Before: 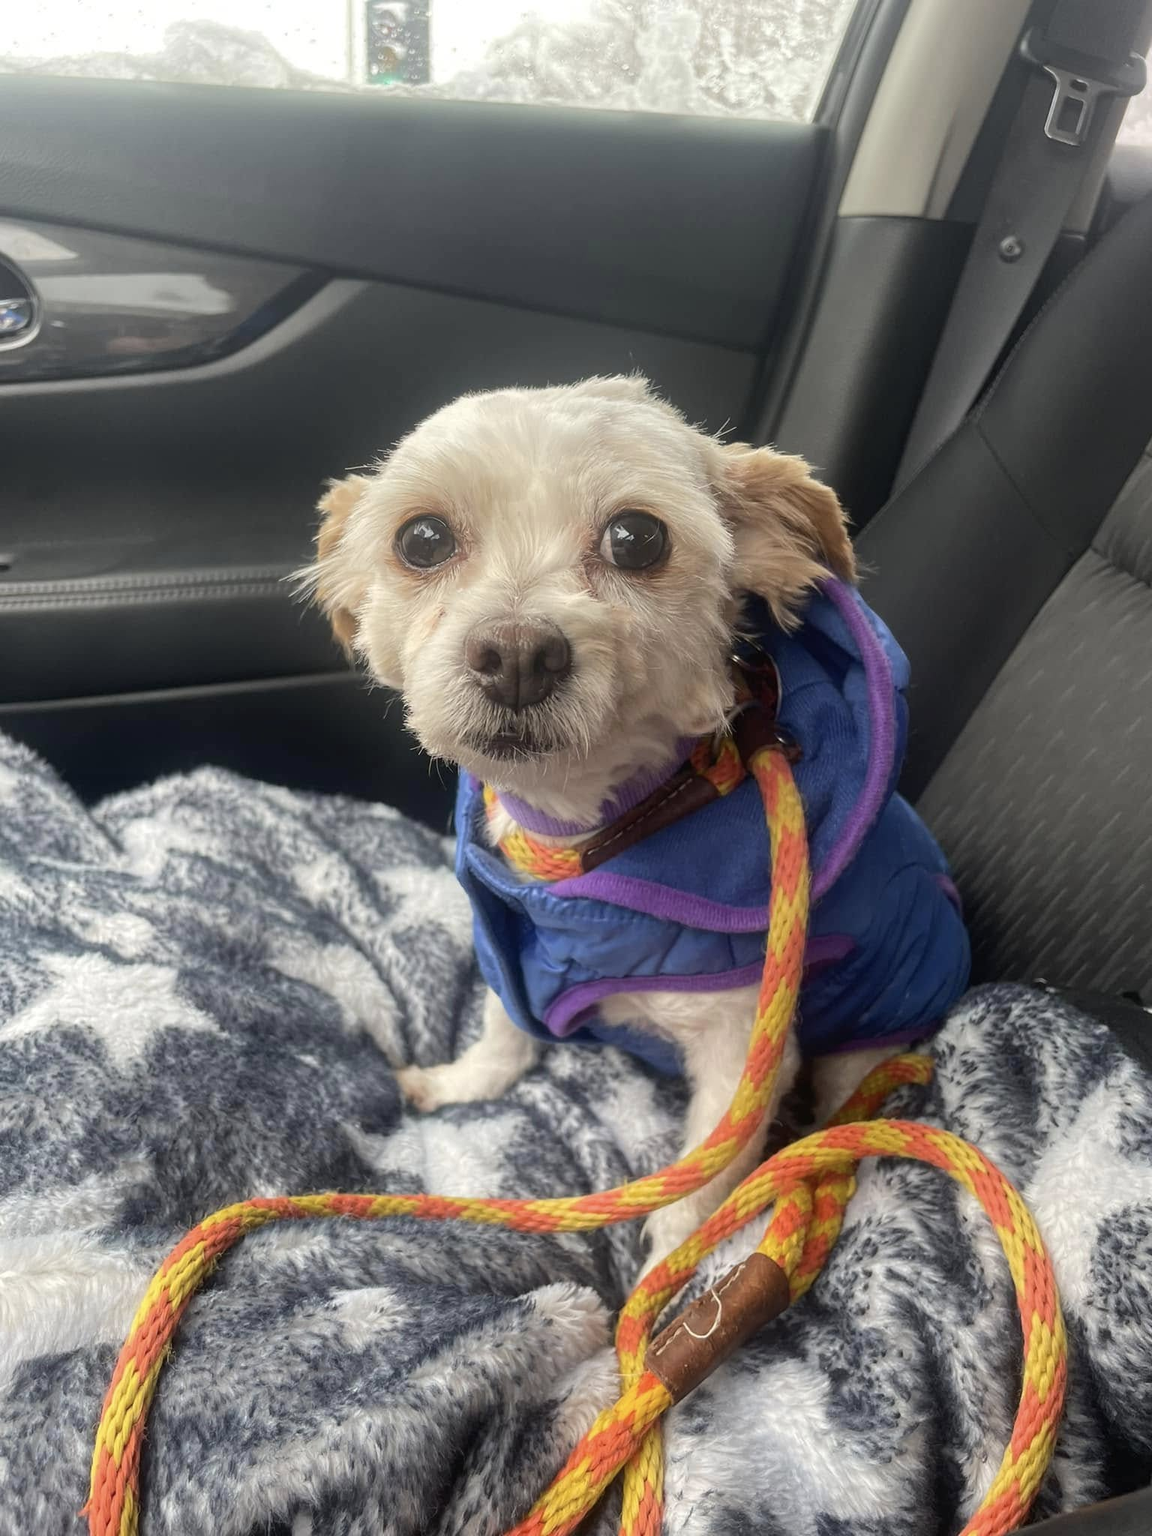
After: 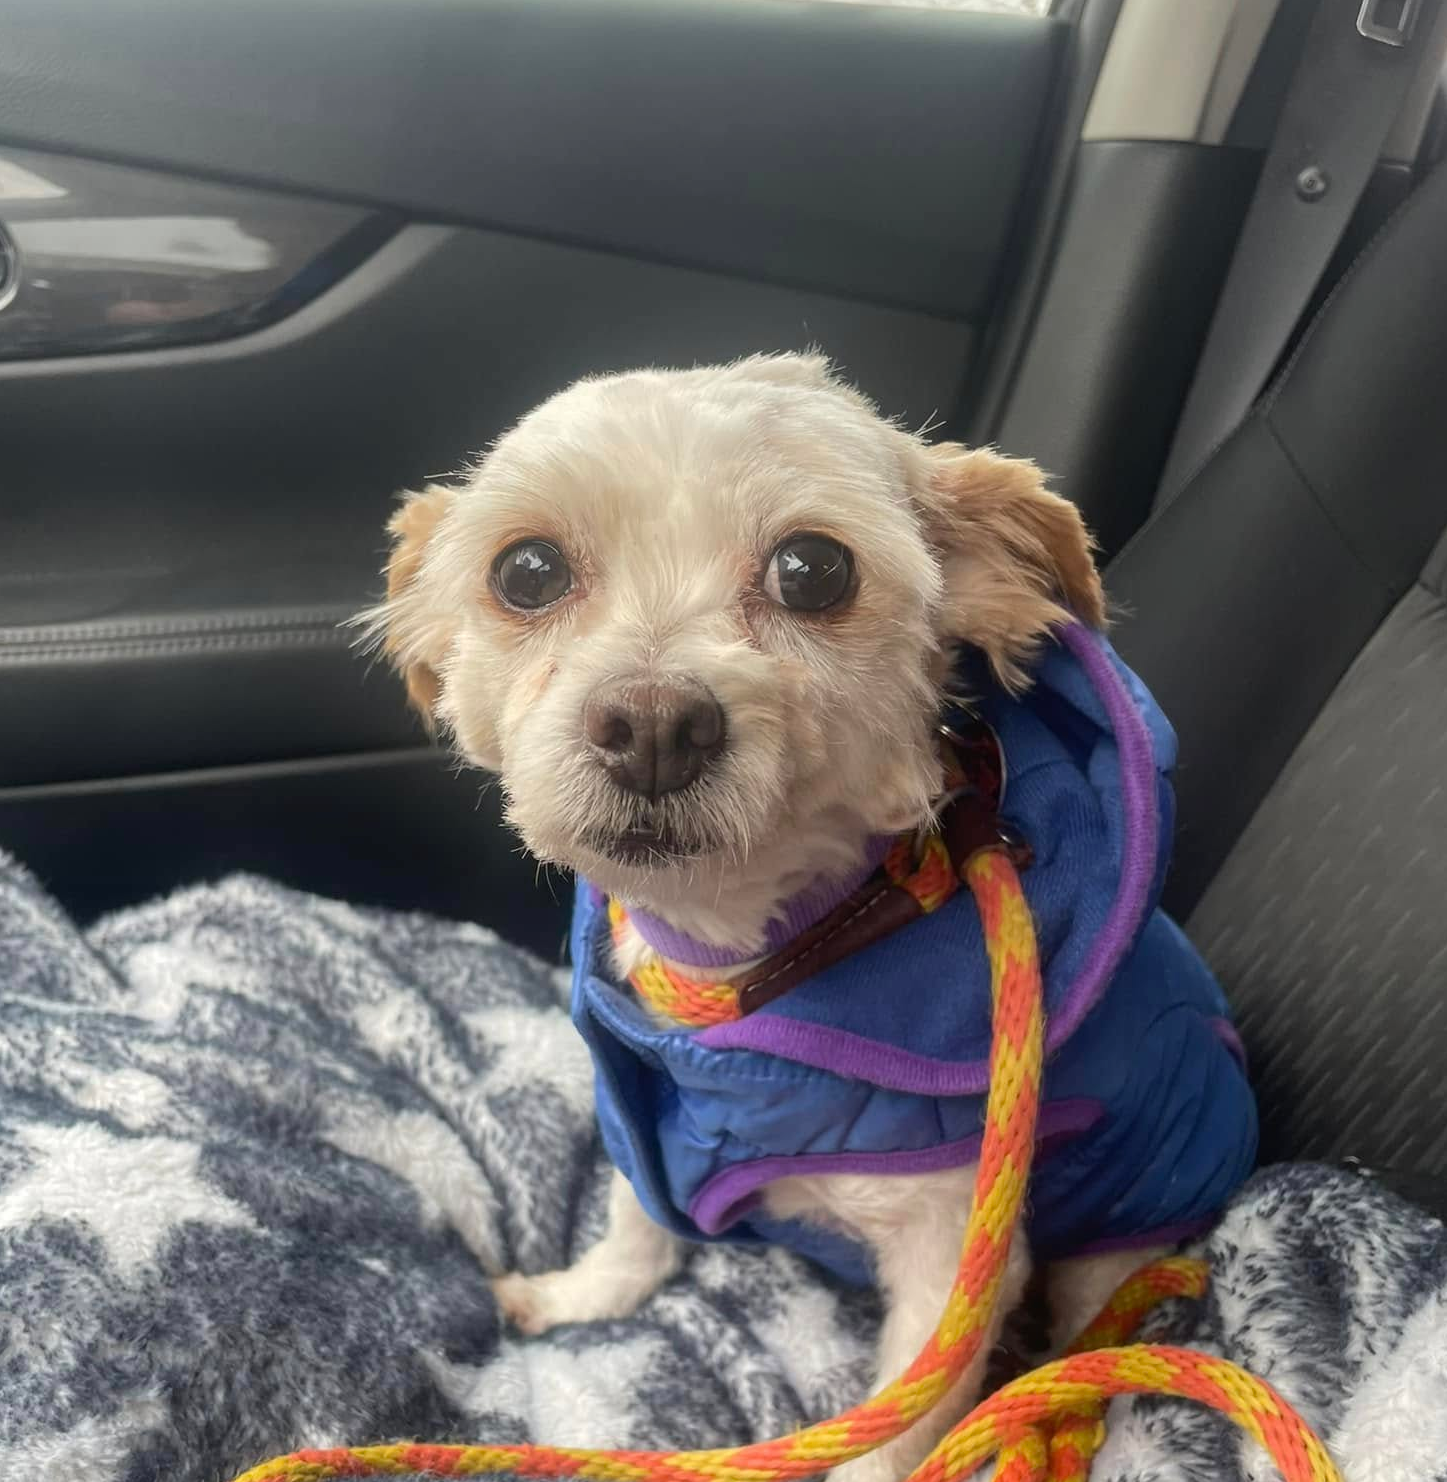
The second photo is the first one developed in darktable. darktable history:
crop: left 2.403%, top 7.273%, right 3.363%, bottom 20.36%
